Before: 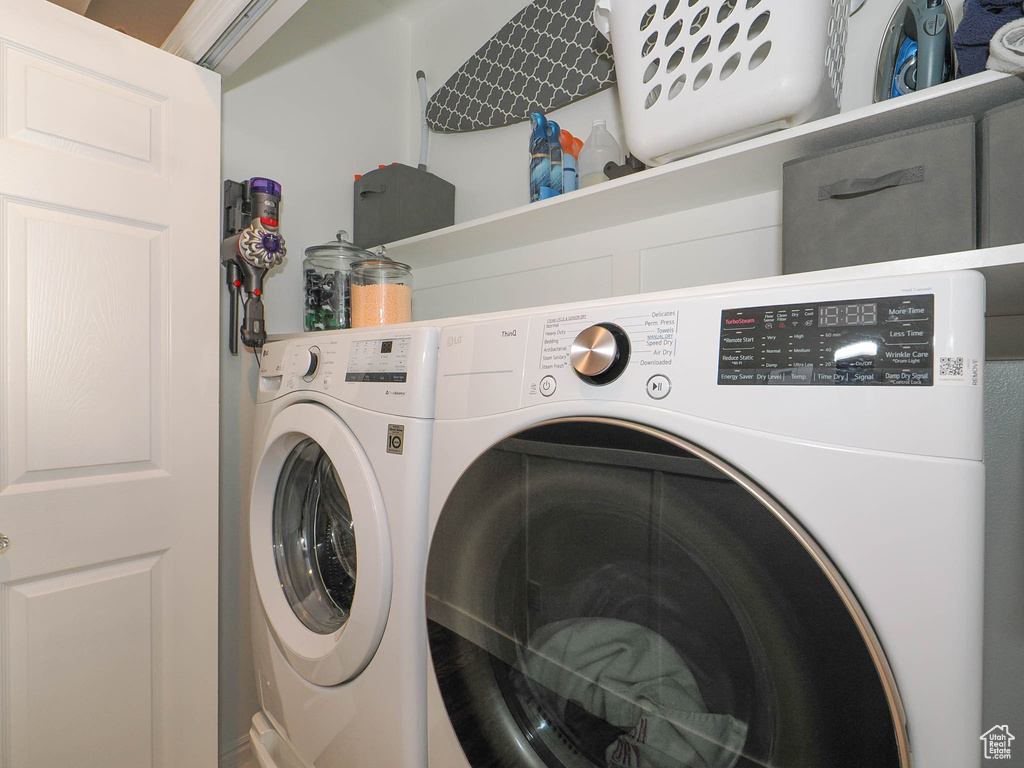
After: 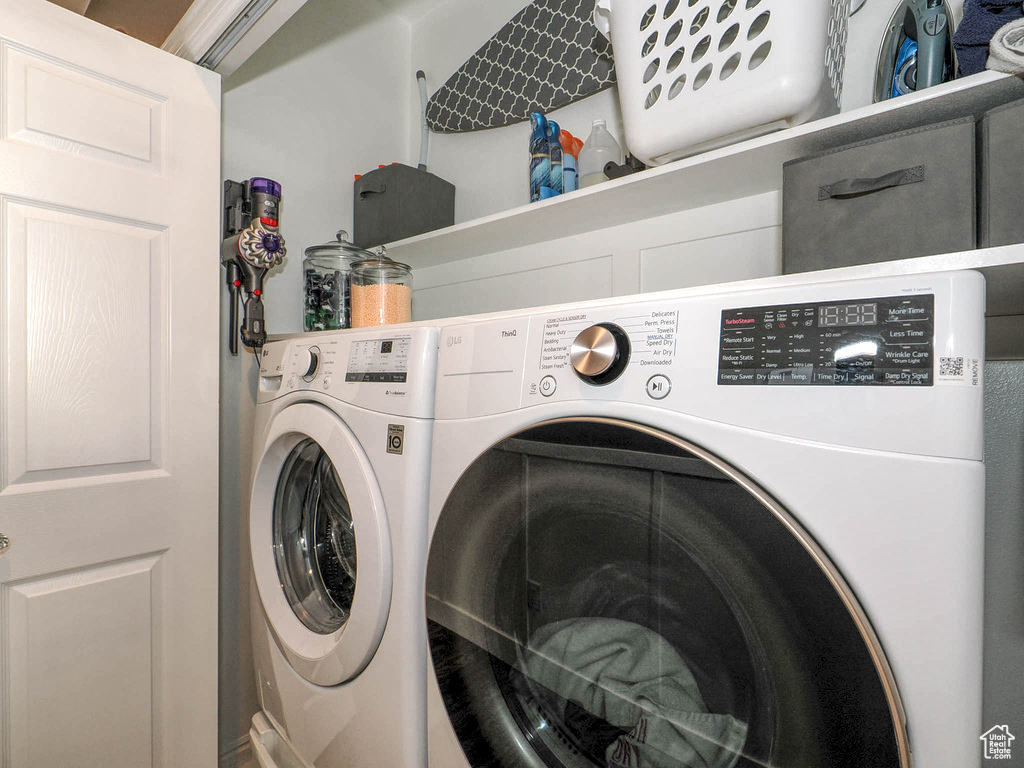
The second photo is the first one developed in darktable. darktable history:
local contrast: highlights 105%, shadows 100%, detail 200%, midtone range 0.2
